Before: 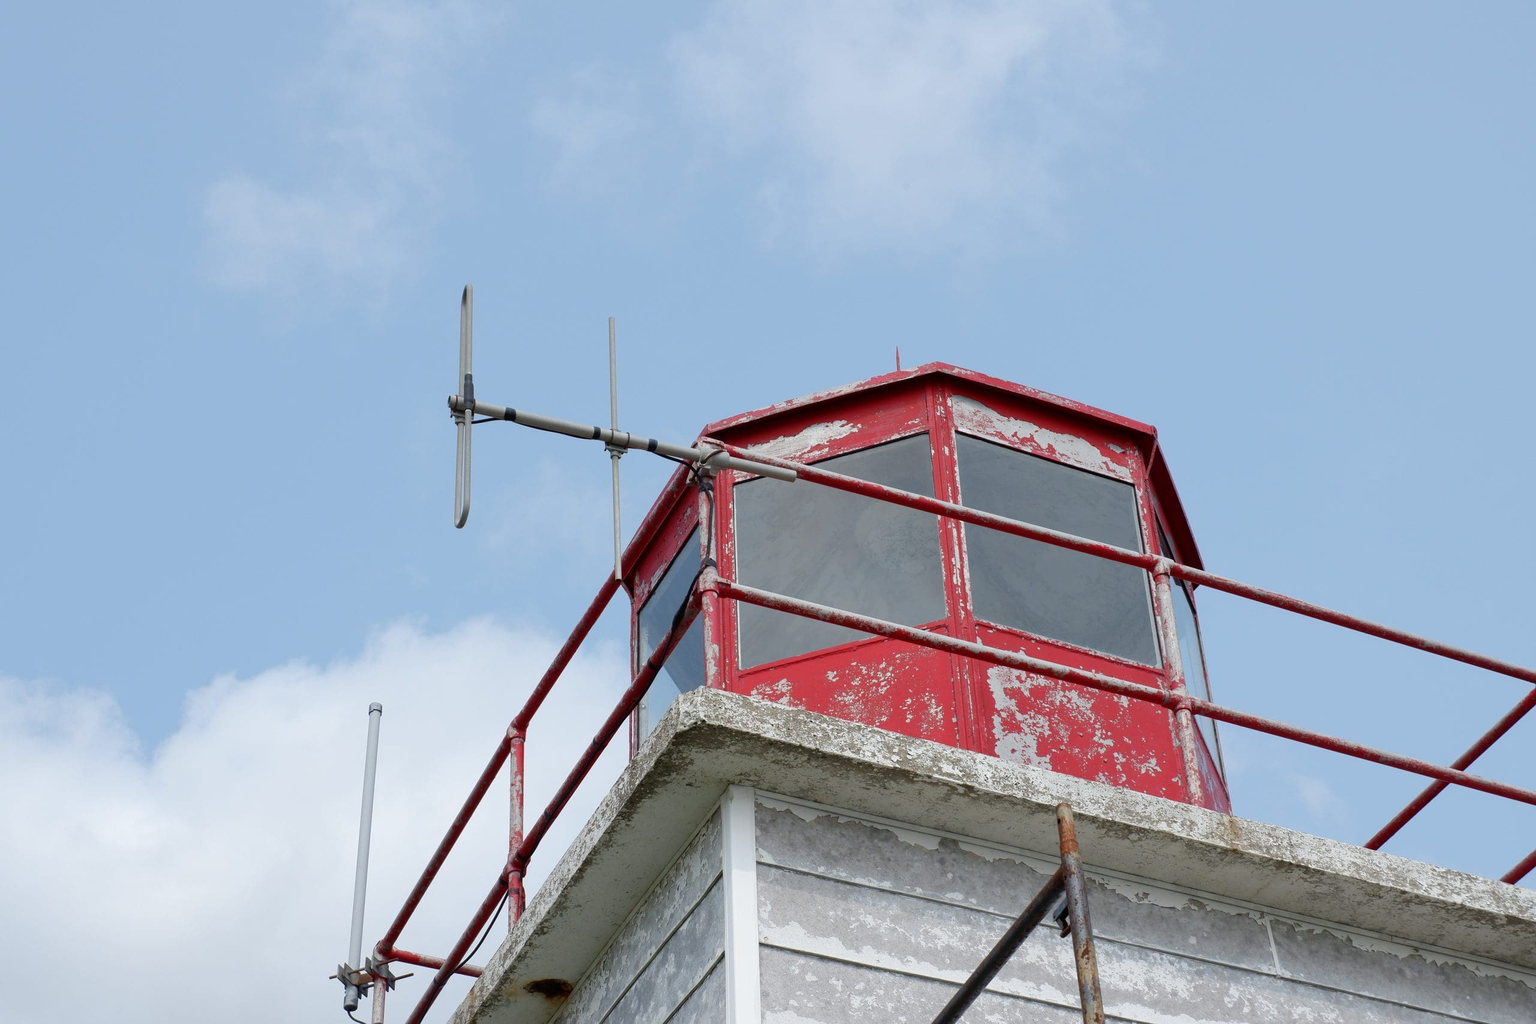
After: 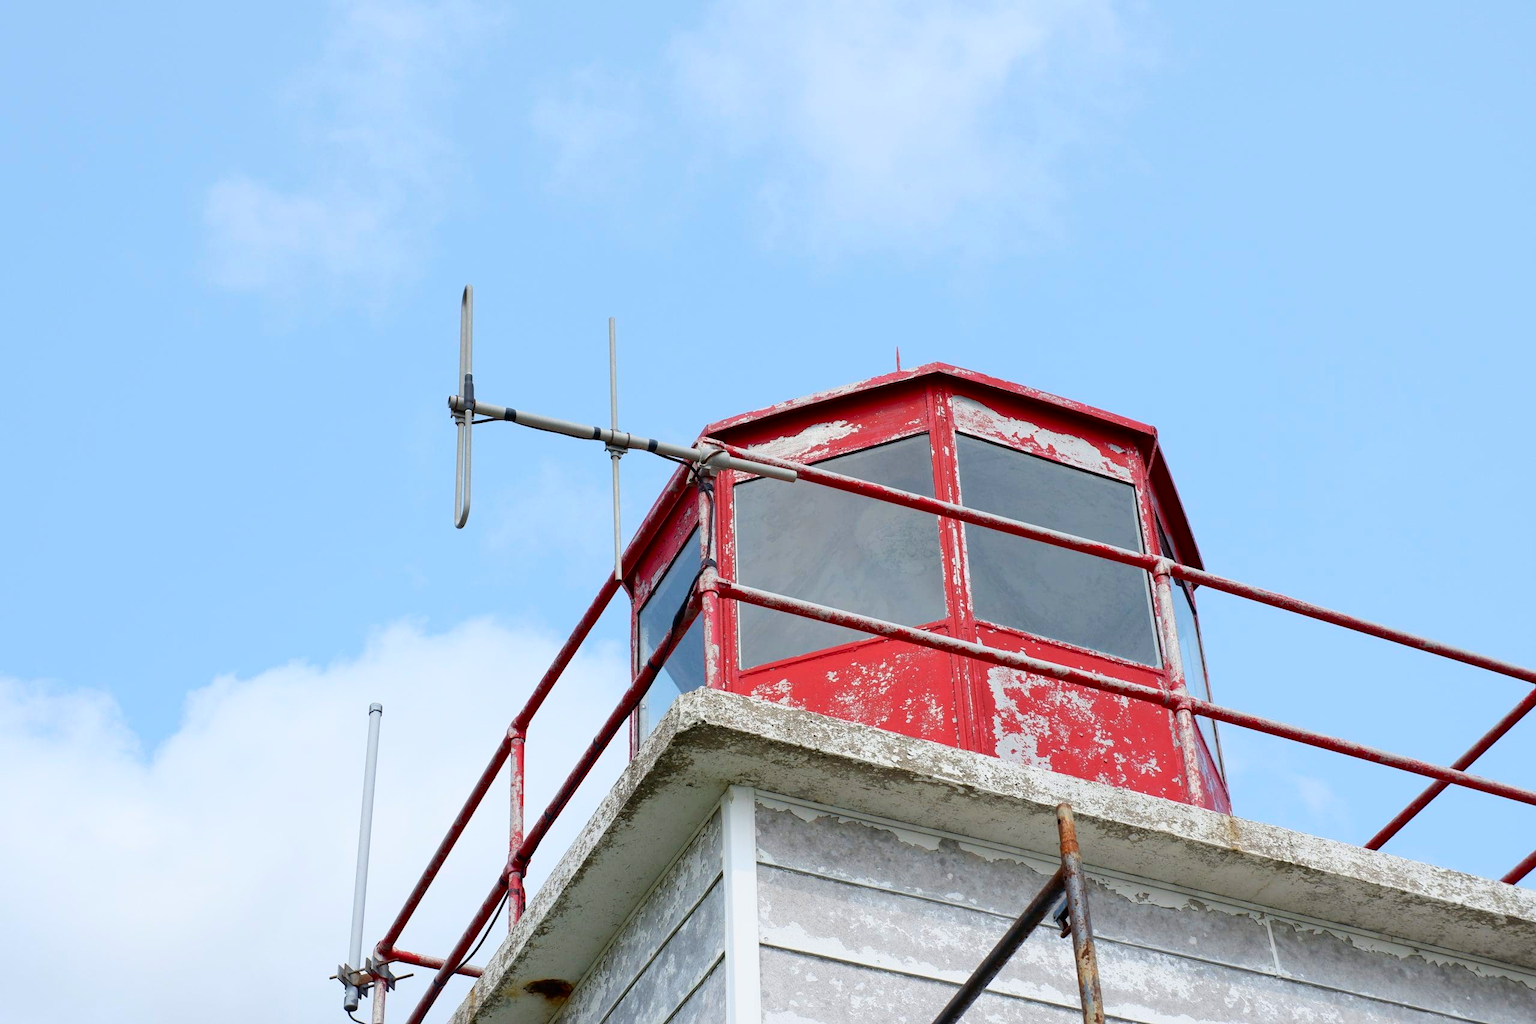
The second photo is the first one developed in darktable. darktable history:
tone curve: curves: ch0 [(0, 0) (0.091, 0.077) (0.517, 0.574) (0.745, 0.82) (0.844, 0.908) (0.909, 0.942) (1, 0.973)]; ch1 [(0, 0) (0.437, 0.404) (0.5, 0.5) (0.534, 0.546) (0.58, 0.603) (0.616, 0.649) (1, 1)]; ch2 [(0, 0) (0.442, 0.415) (0.5, 0.5) (0.535, 0.547) (0.585, 0.62) (1, 1)], color space Lab, independent channels, preserve colors none
